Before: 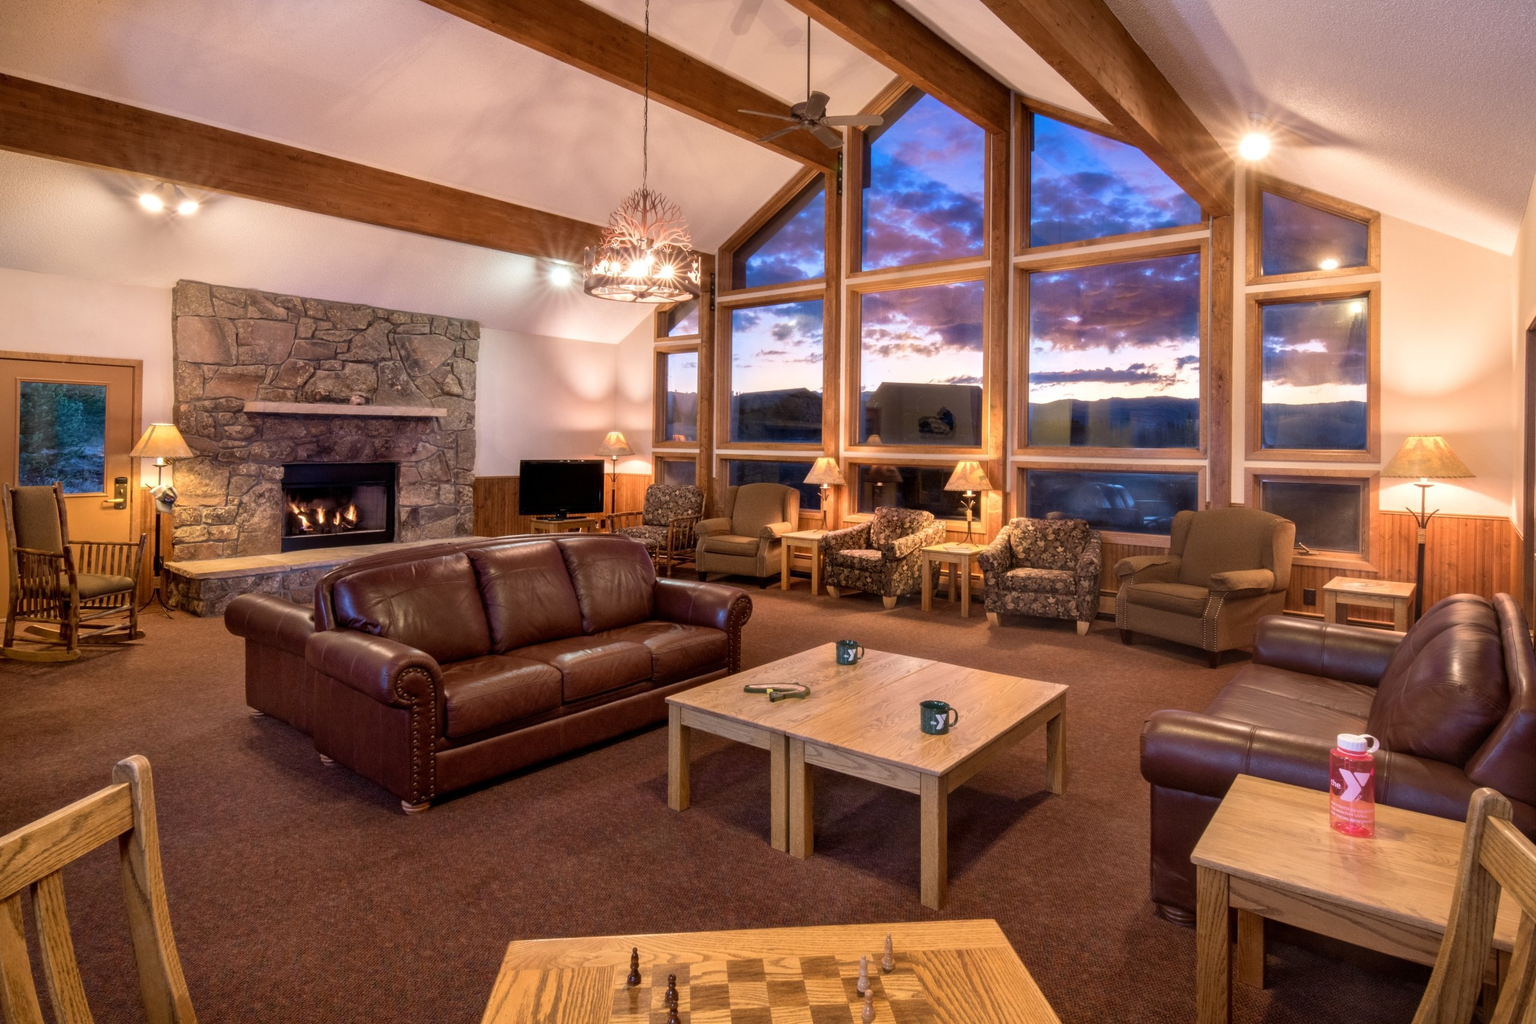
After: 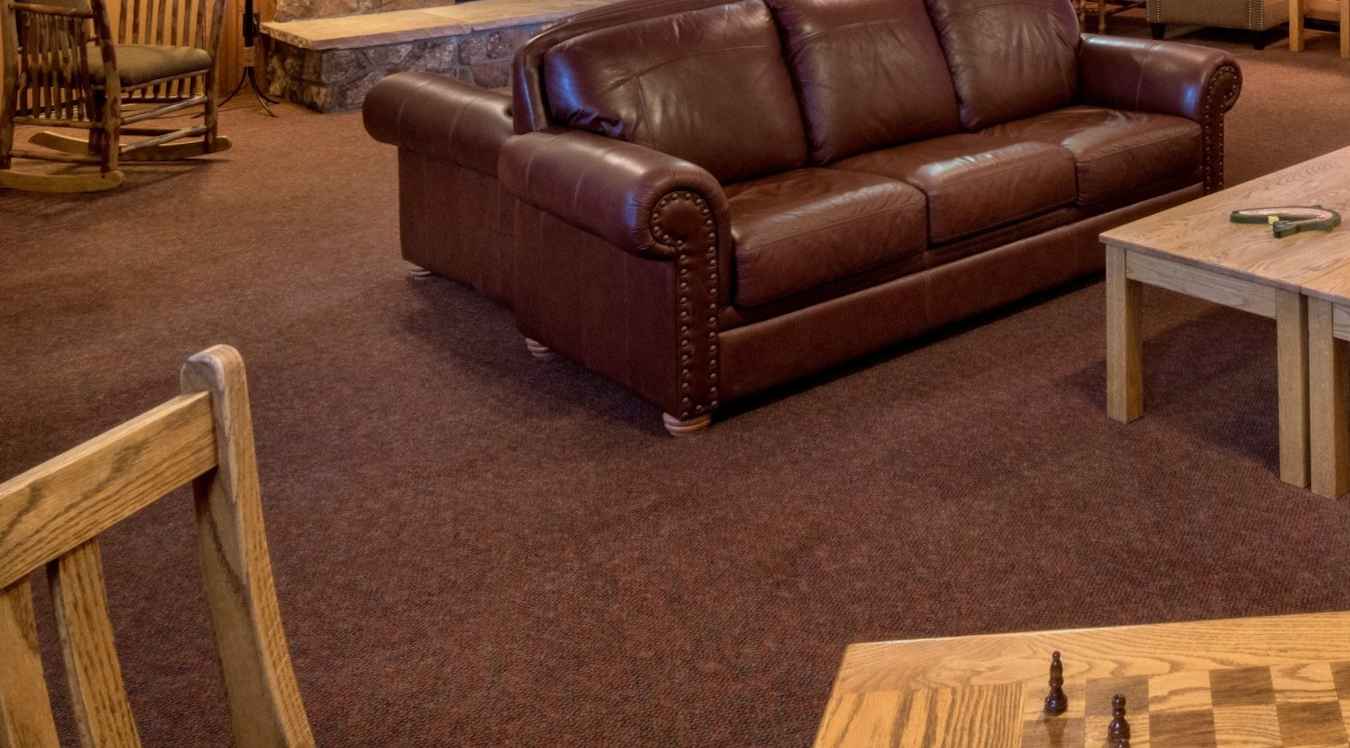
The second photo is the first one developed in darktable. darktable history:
color calibration: illuminant Planckian (black body), adaptation linear Bradford (ICC v4), x 0.364, y 0.367, temperature 4417.56 K, saturation algorithm version 1 (2020)
crop and rotate: top 54.778%, right 46.61%, bottom 0.159%
rotate and perspective: rotation -1°, crop left 0.011, crop right 0.989, crop top 0.025, crop bottom 0.975
